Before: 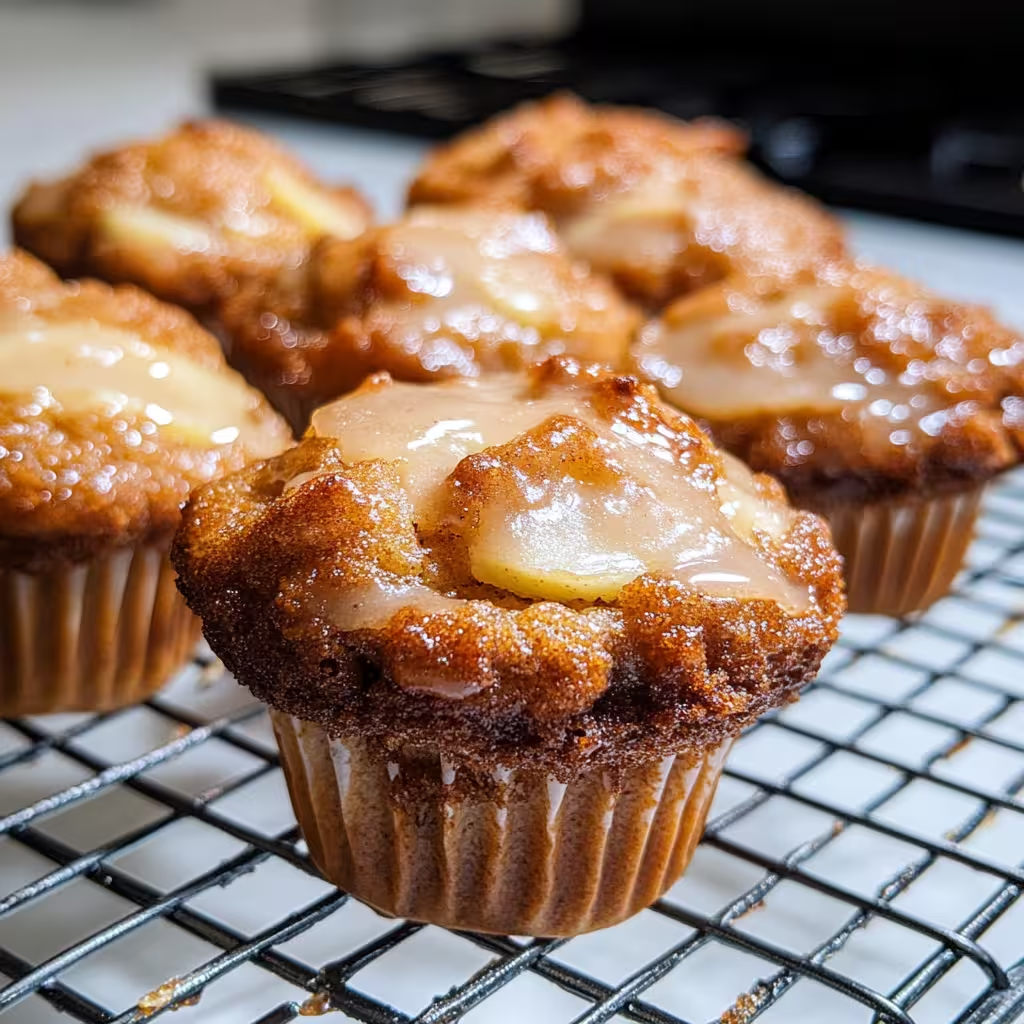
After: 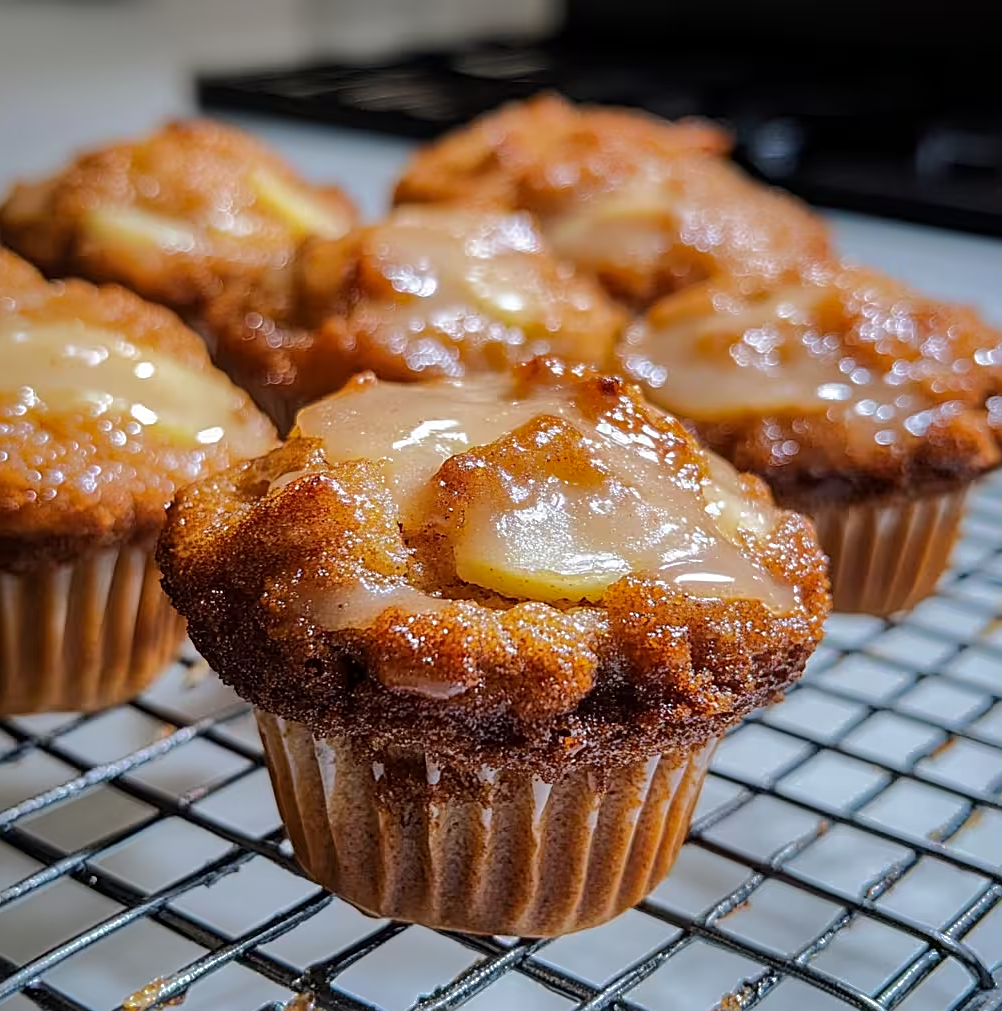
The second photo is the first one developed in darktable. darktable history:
crop and rotate: left 1.516%, right 0.557%, bottom 1.238%
shadows and highlights: shadows -18.43, highlights -73.51
sharpen: on, module defaults
